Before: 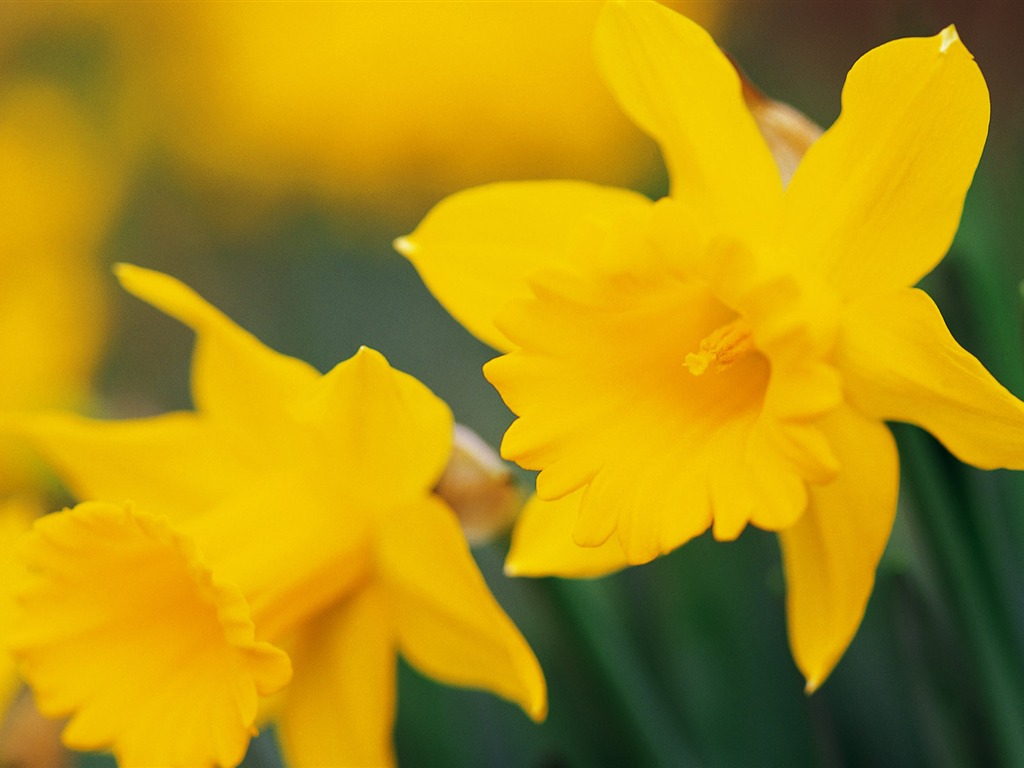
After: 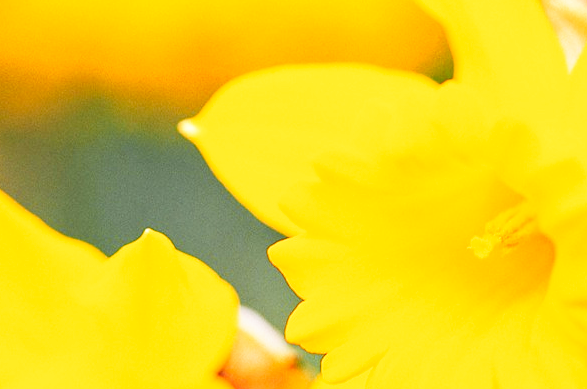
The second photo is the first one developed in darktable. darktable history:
color zones: curves: ch1 [(0.309, 0.524) (0.41, 0.329) (0.508, 0.509)]; ch2 [(0.25, 0.457) (0.75, 0.5)]
base curve: curves: ch0 [(0, 0) (0.007, 0.004) (0.027, 0.03) (0.046, 0.07) (0.207, 0.54) (0.442, 0.872) (0.673, 0.972) (1, 1)], preserve colors none
crop: left 21.05%, top 15.348%, right 21.583%, bottom 33.973%
